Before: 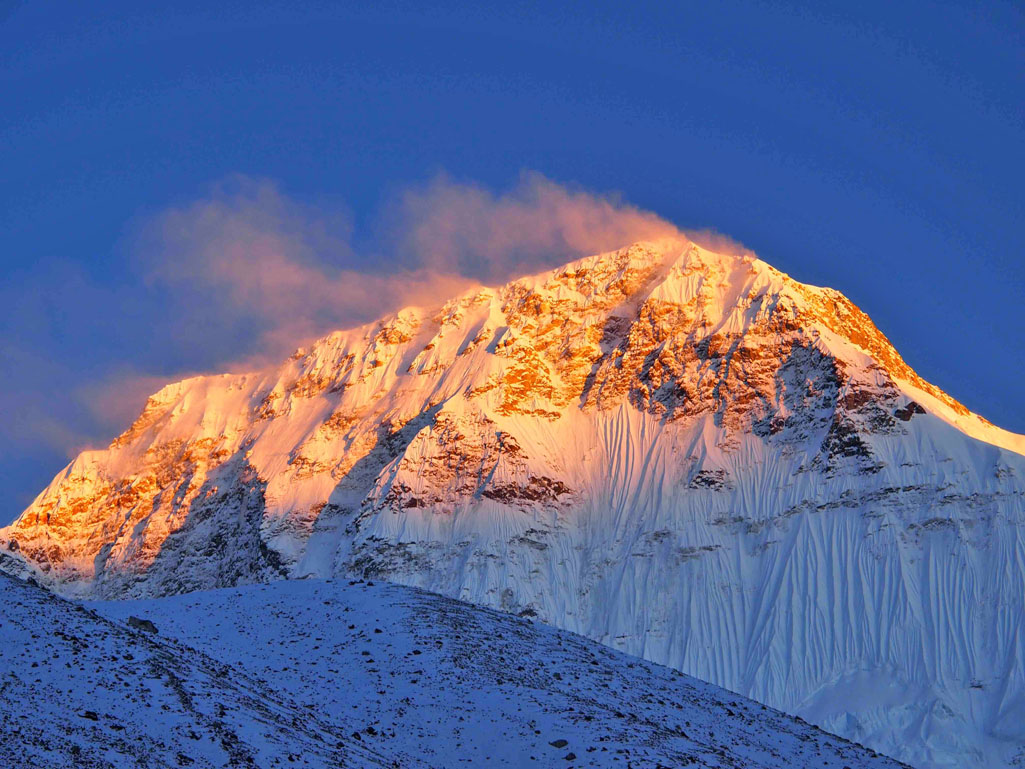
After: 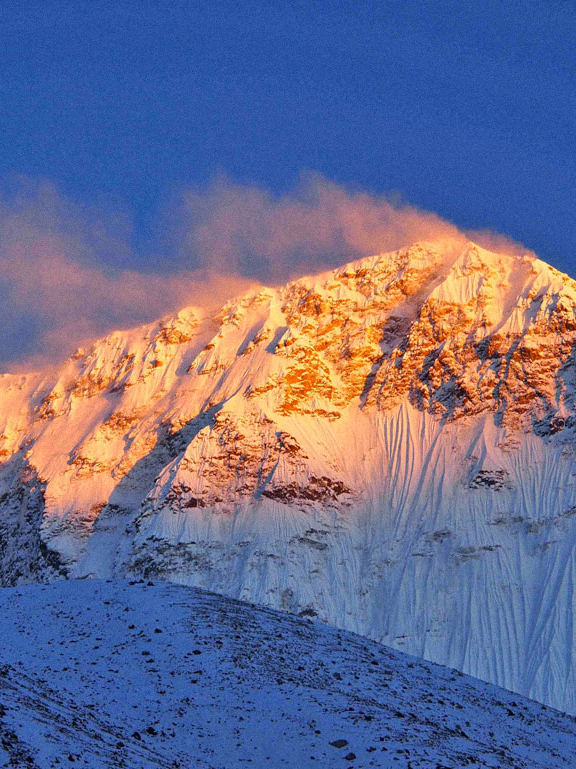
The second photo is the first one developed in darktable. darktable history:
crop: left 21.496%, right 22.254%
grain: coarseness 7.08 ISO, strength 21.67%, mid-tones bias 59.58%
